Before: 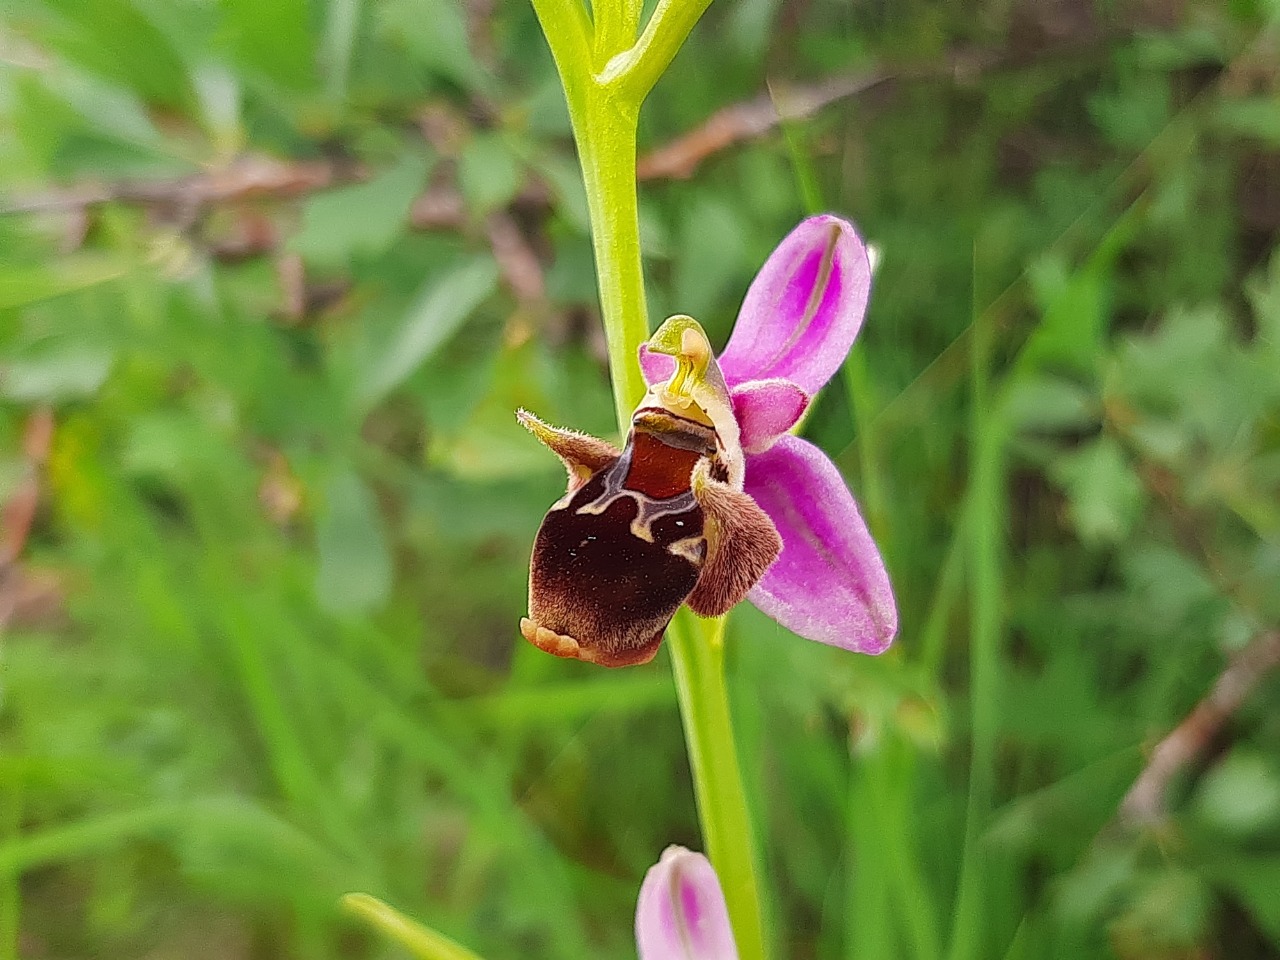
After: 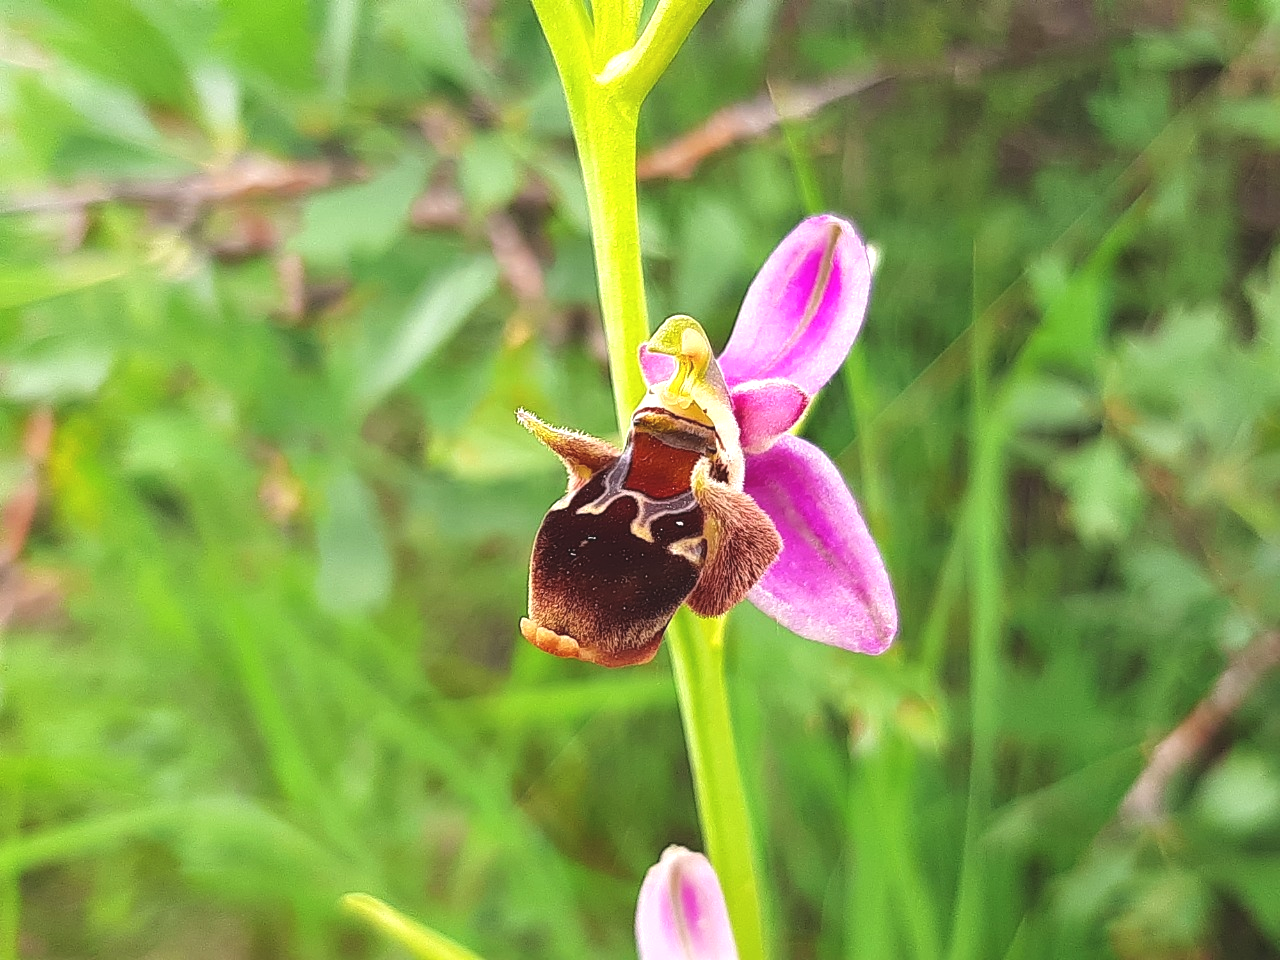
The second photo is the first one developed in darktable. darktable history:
exposure: black level correction -0.005, exposure 0.62 EV, compensate highlight preservation false
